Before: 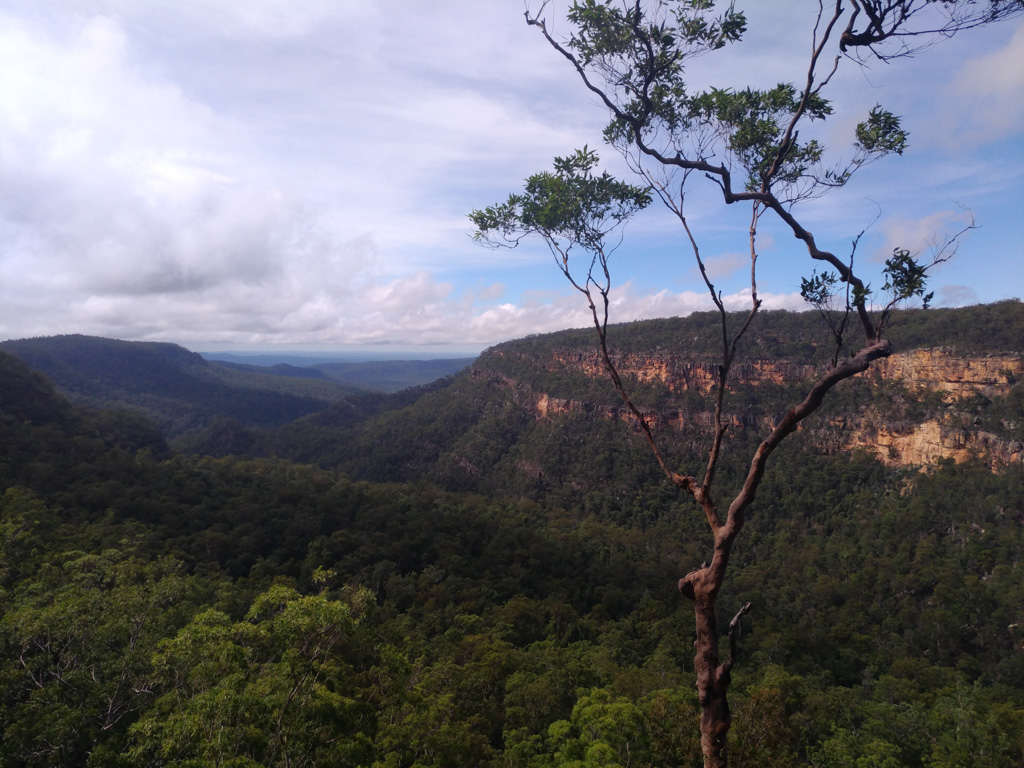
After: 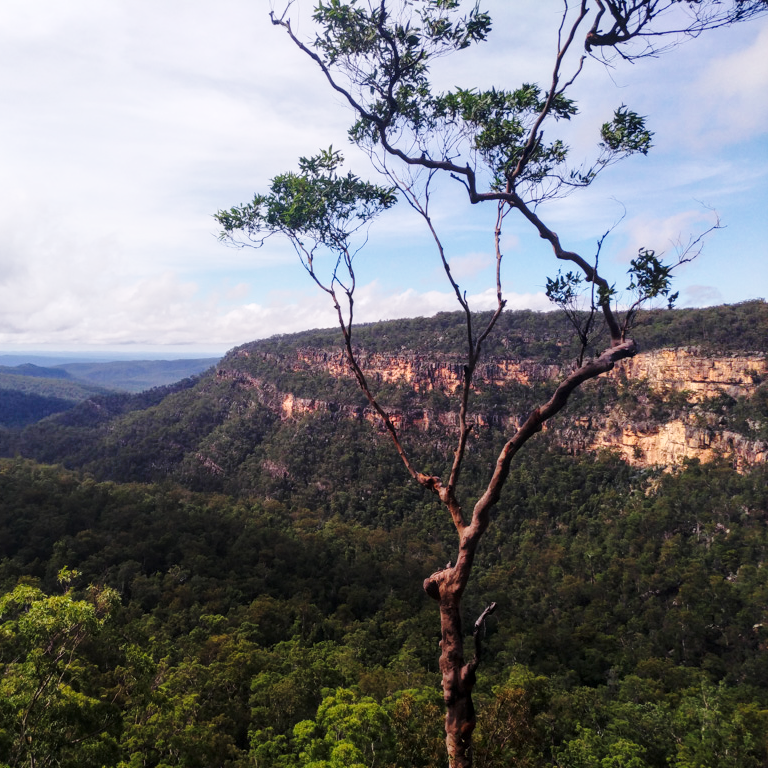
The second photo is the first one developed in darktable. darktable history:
crop and rotate: left 24.974%
local contrast: detail 130%
base curve: curves: ch0 [(0, 0) (0.028, 0.03) (0.121, 0.232) (0.46, 0.748) (0.859, 0.968) (1, 1)], preserve colors none
